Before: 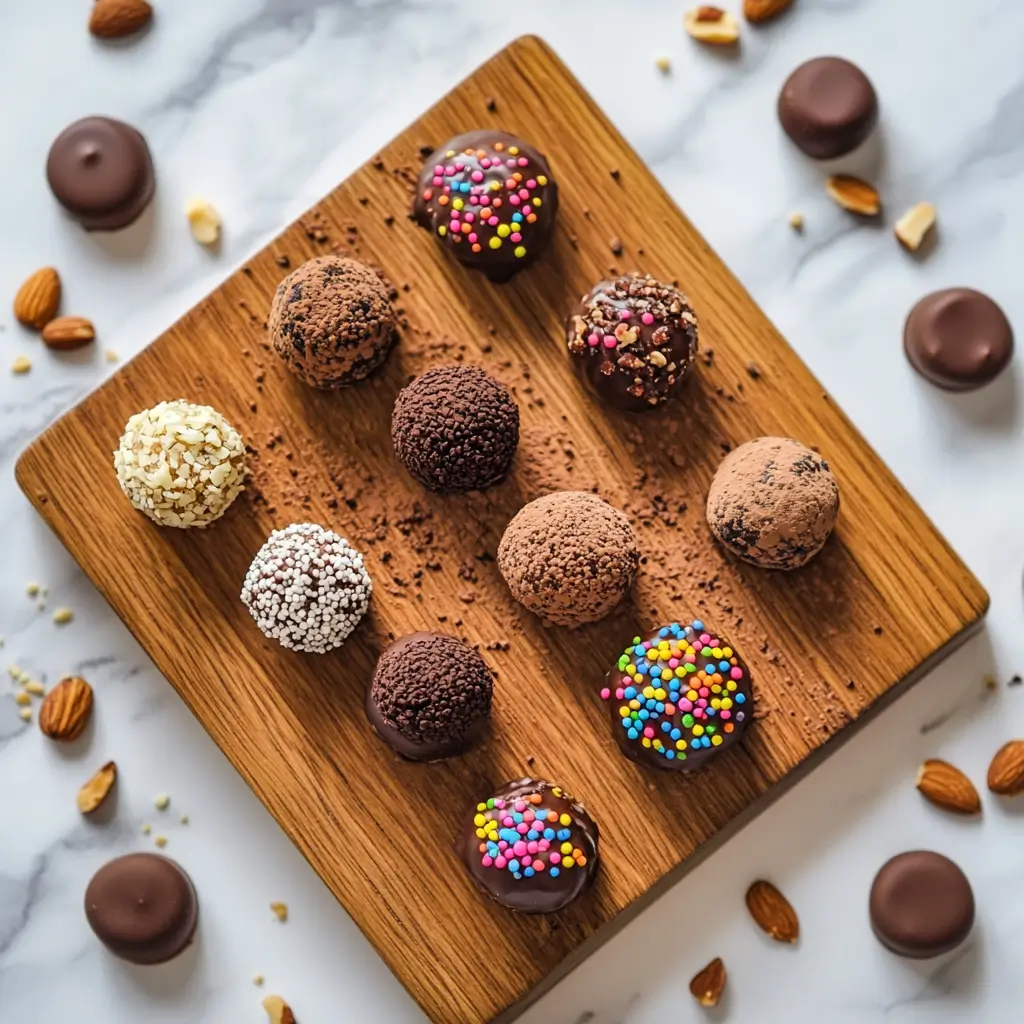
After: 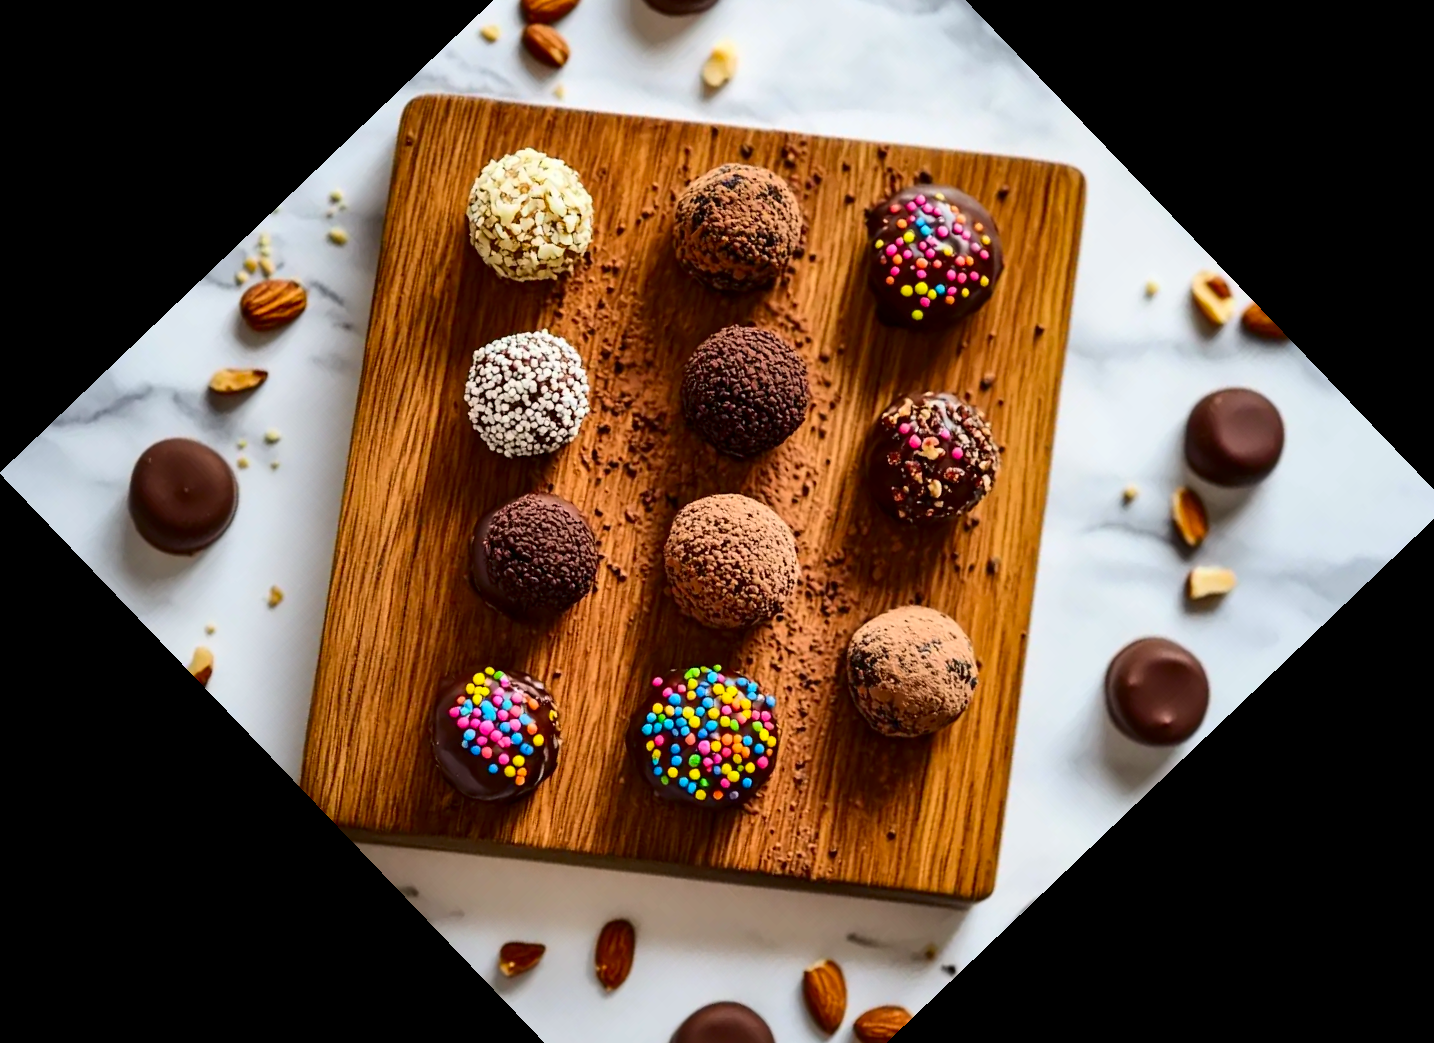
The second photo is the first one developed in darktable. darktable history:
crop and rotate: angle -46.26°, top 16.234%, right 0.912%, bottom 11.704%
contrast brightness saturation: contrast 0.21, brightness -0.11, saturation 0.21
